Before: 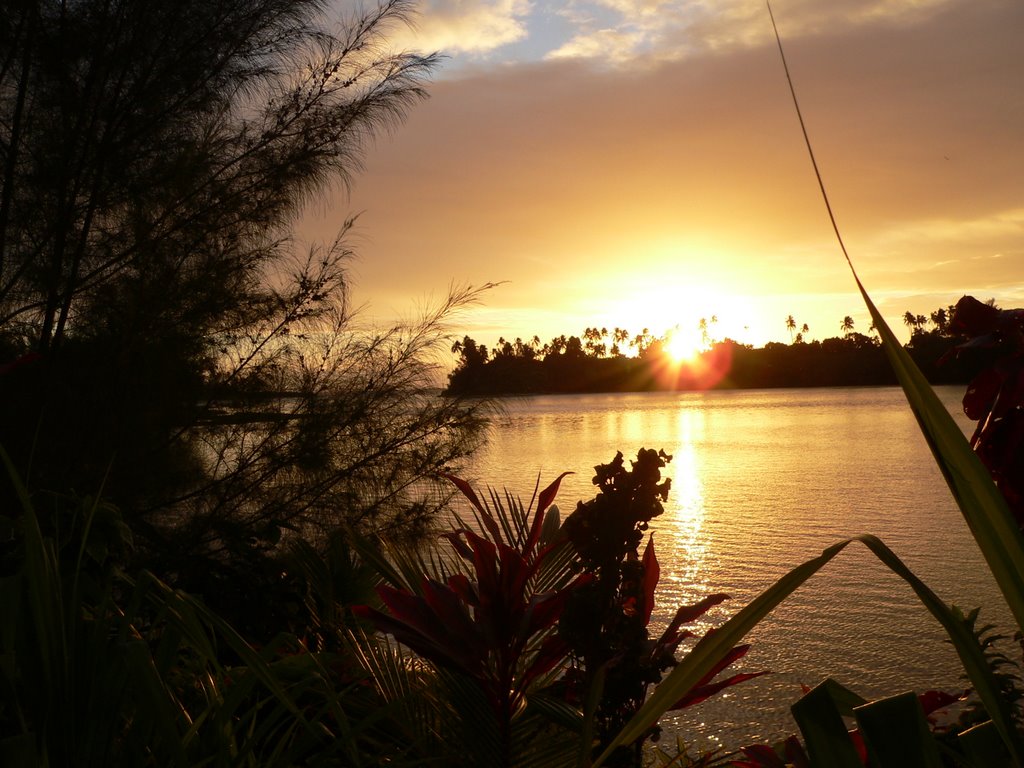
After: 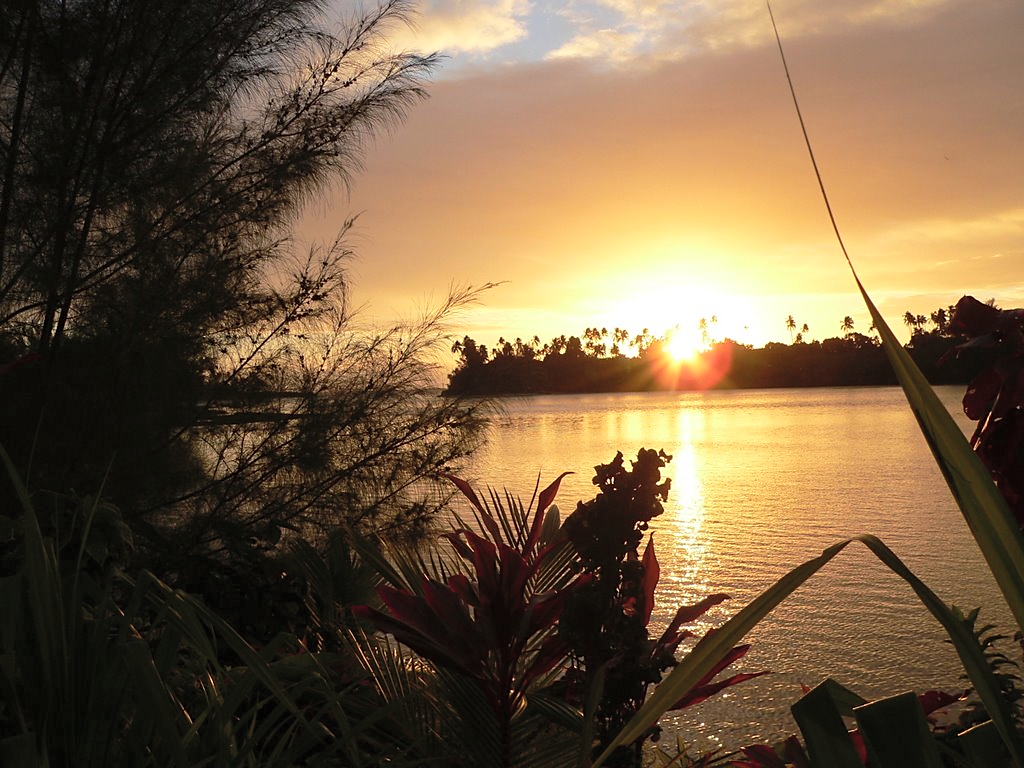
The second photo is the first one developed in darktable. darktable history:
contrast brightness saturation: brightness 0.149
sharpen: radius 1.827, amount 0.41, threshold 1.56
